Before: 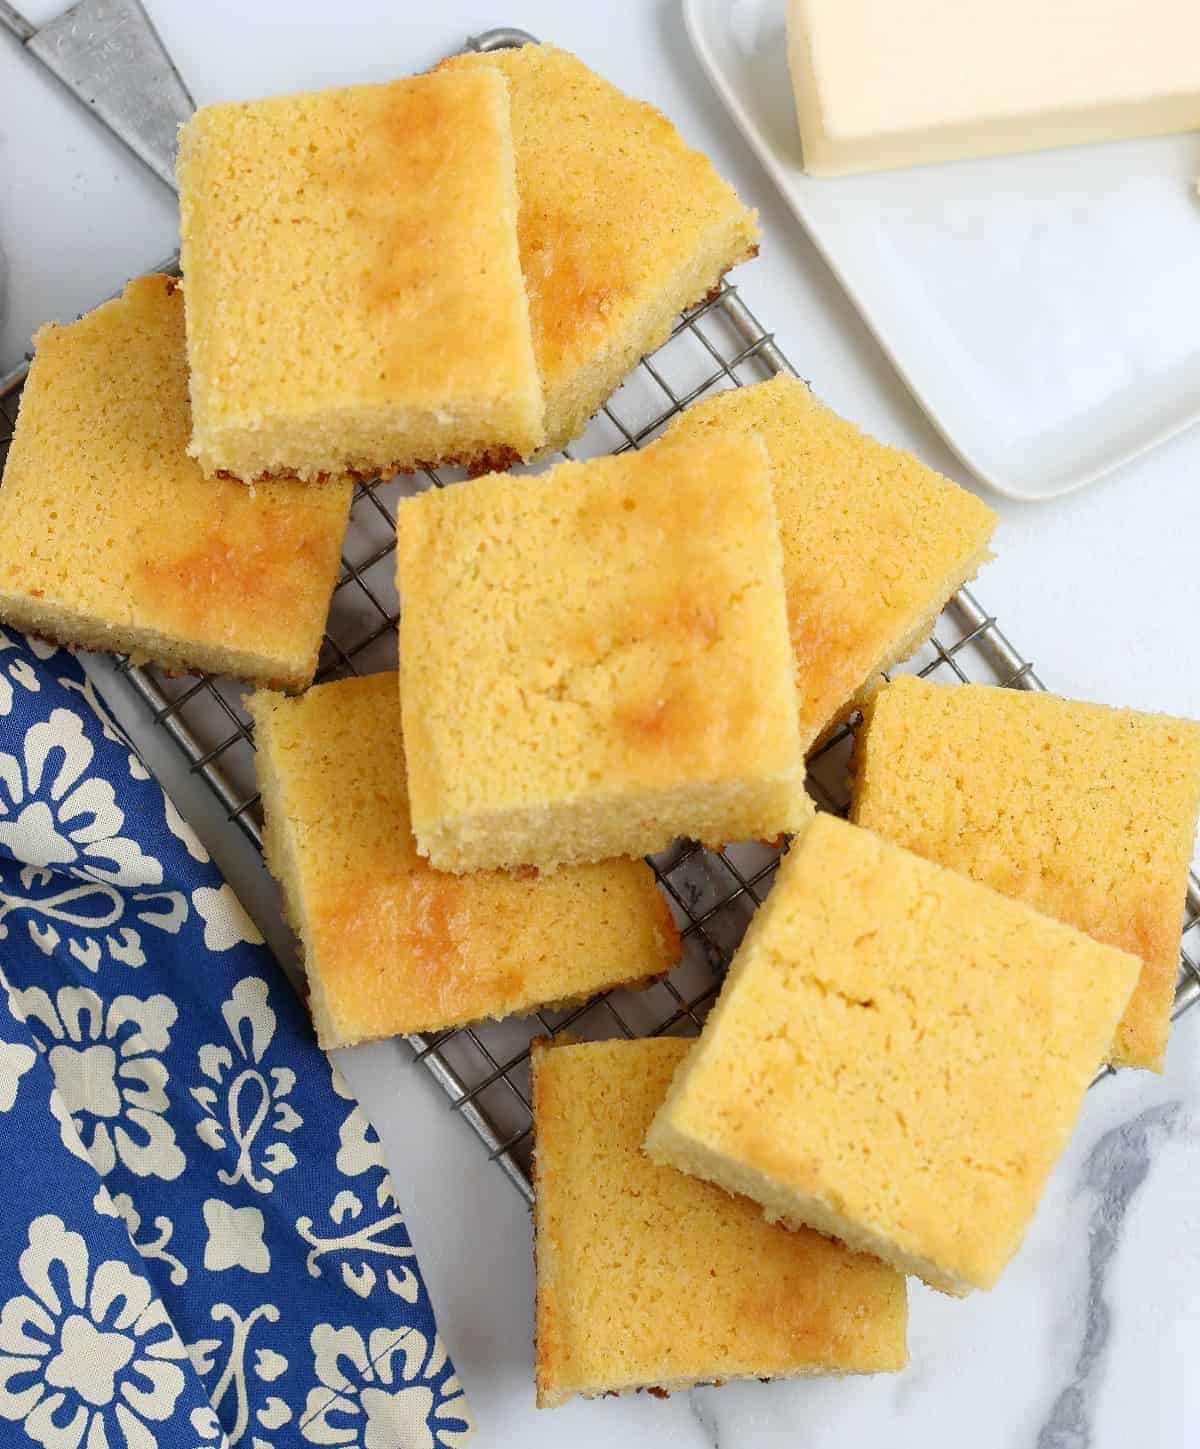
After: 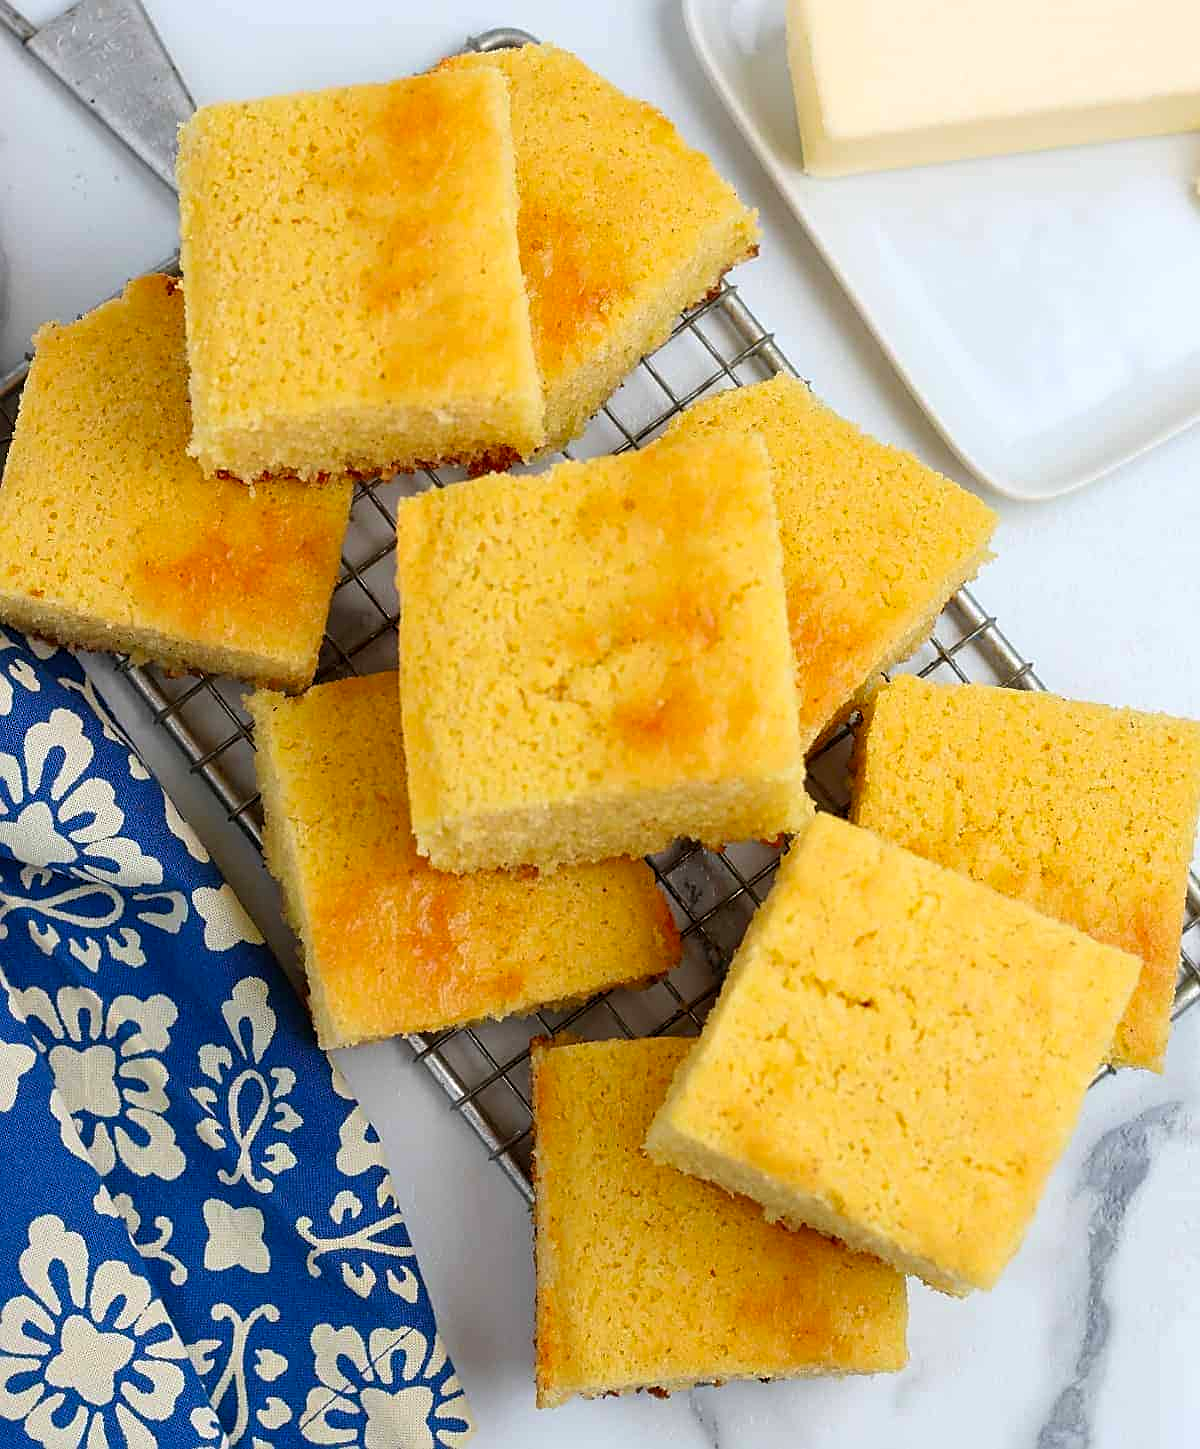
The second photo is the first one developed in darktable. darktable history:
color correction: highlights b* 0.012, saturation 1.29
sharpen: on, module defaults
levels: white 99.94%, levels [0, 0.51, 1]
